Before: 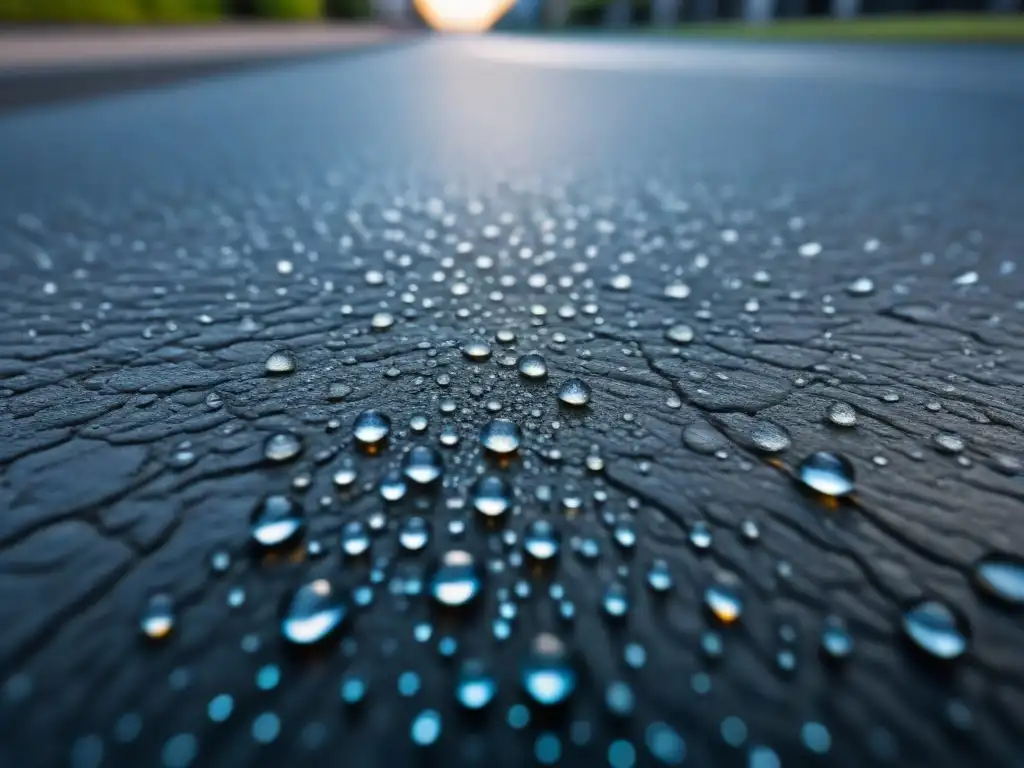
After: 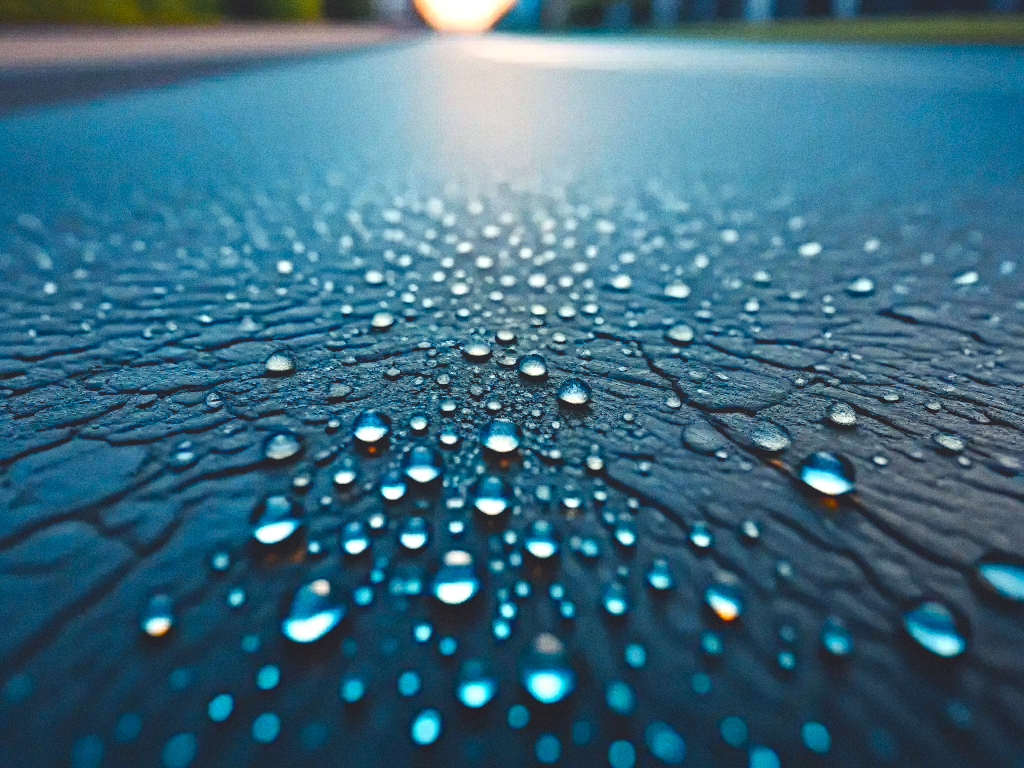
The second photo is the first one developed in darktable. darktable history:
contrast equalizer "negative clarity": octaves 7, y [[0.6 ×6], [0.55 ×6], [0 ×6], [0 ×6], [0 ×6]], mix -0.3
diffuse or sharpen "_builtin_sharpen demosaicing | AA filter": edge sensitivity 1, 1st order anisotropy 100%, 2nd order anisotropy 100%, 3rd order anisotropy 100%, 4th order anisotropy 100%, 1st order speed -25%, 2nd order speed -25%, 3rd order speed -25%, 4th order speed -25%
diffuse or sharpen "bloom 20%": radius span 32, 1st order speed 50%, 2nd order speed 50%, 3rd order speed 50%, 4th order speed 50% | blend: blend mode normal, opacity 20%; mask: uniform (no mask)
grain "film": coarseness 0.09 ISO
rgb primaries "creative | pacific": red hue -0.042, red purity 1.1, green hue 0.047, green purity 1.12, blue hue -0.089, blue purity 0.88
tone equalizer "_builtin_contrast tone curve | soft": -8 EV -0.417 EV, -7 EV -0.389 EV, -6 EV -0.333 EV, -5 EV -0.222 EV, -3 EV 0.222 EV, -2 EV 0.333 EV, -1 EV 0.389 EV, +0 EV 0.417 EV, edges refinement/feathering 500, mask exposure compensation -1.57 EV, preserve details no
color equalizer "creative | pacific": saturation › orange 1.03, saturation › yellow 0.883, saturation › green 0.883, saturation › blue 1.08, saturation › magenta 1.05, hue › orange -4.88, hue › green 8.78, brightness › red 1.06, brightness › orange 1.08, brightness › yellow 0.916, brightness › green 0.916, brightness › cyan 1.04, brightness › blue 1.12, brightness › magenta 1.07 | blend: blend mode normal, opacity 100%; mask: uniform (no mask)
color balance rgb "creative | pacific film": shadows lift › chroma 3%, shadows lift › hue 280.8°, power › hue 330°, highlights gain › chroma 3%, highlights gain › hue 75.6°, global offset › luminance 1.5%, perceptual saturation grading › global saturation 20%, perceptual saturation grading › highlights -25%, perceptual saturation grading › shadows 50%, global vibrance 30%
